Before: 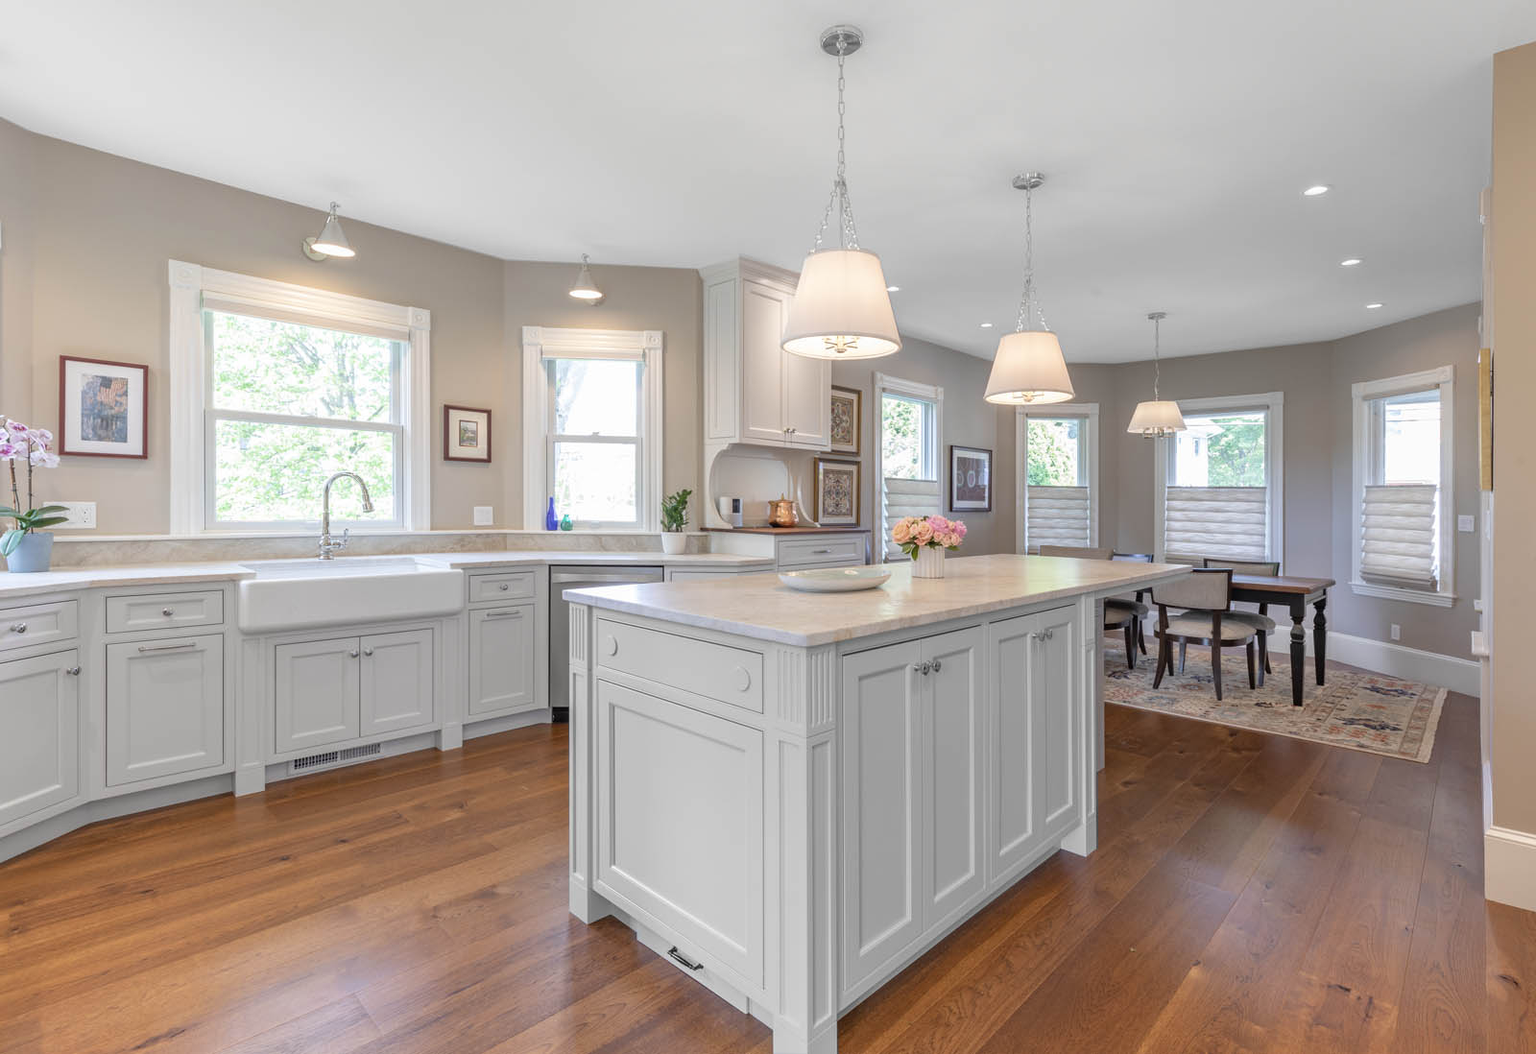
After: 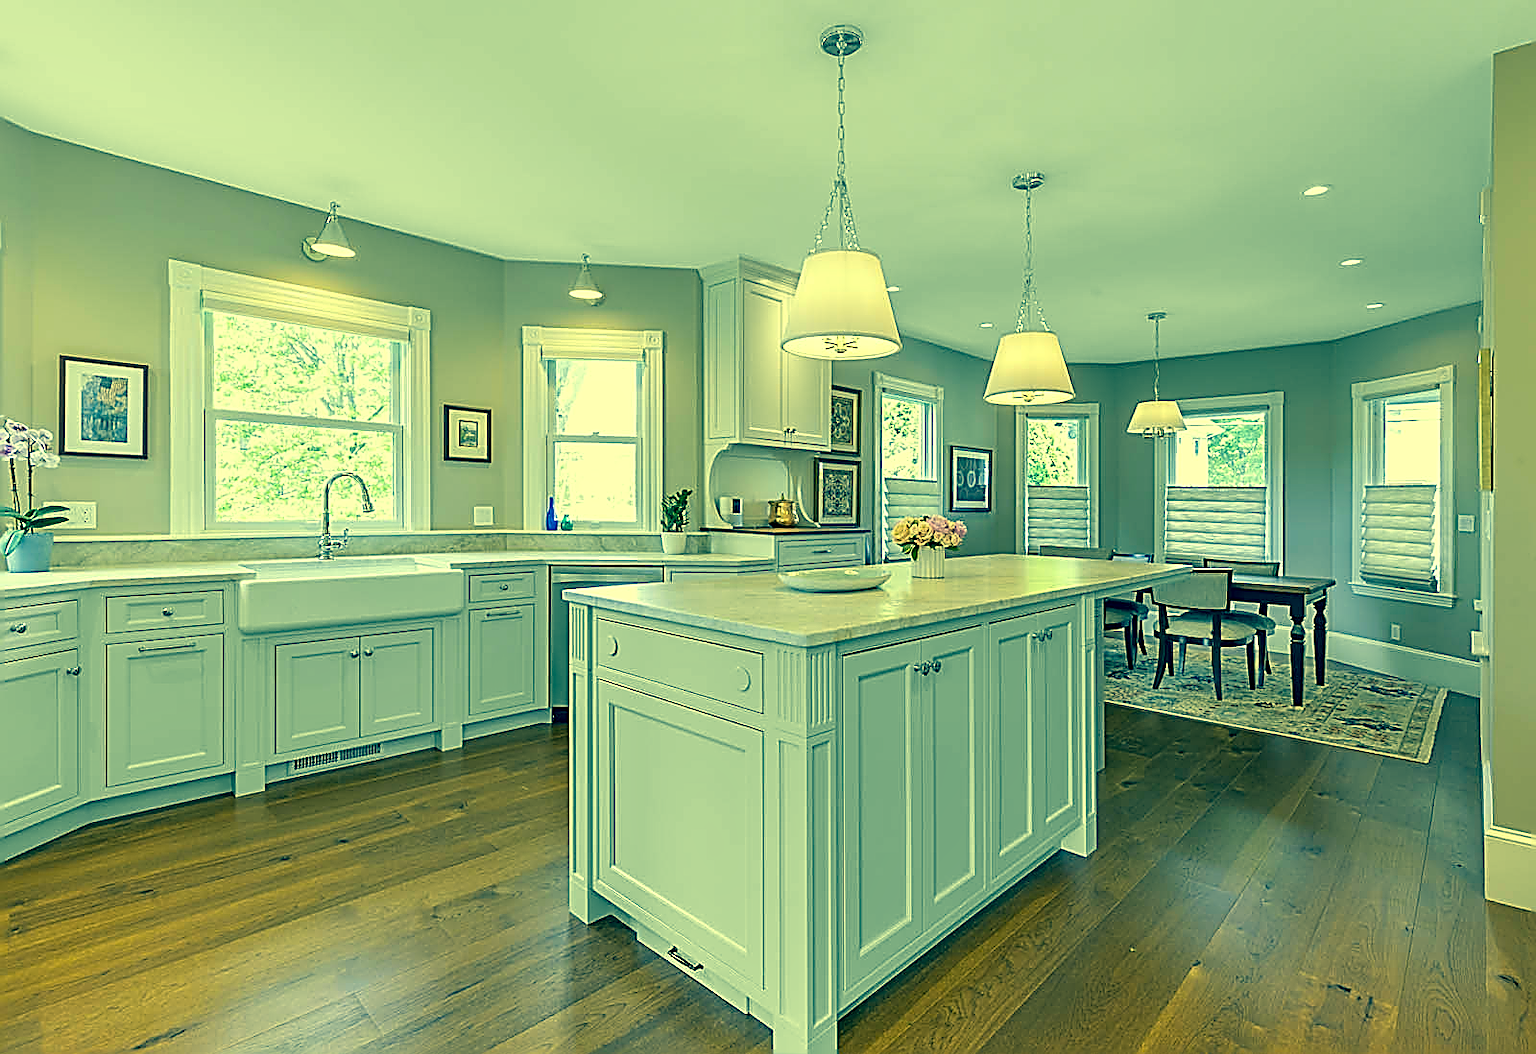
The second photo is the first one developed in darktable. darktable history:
color correction: highlights a* -15.58, highlights b* 40, shadows a* -40, shadows b* -26.18
tone equalizer: on, module defaults
contrast equalizer: y [[0.535, 0.543, 0.548, 0.548, 0.542, 0.532], [0.5 ×6], [0.5 ×6], [0 ×6], [0 ×6]]
sharpen: amount 2
